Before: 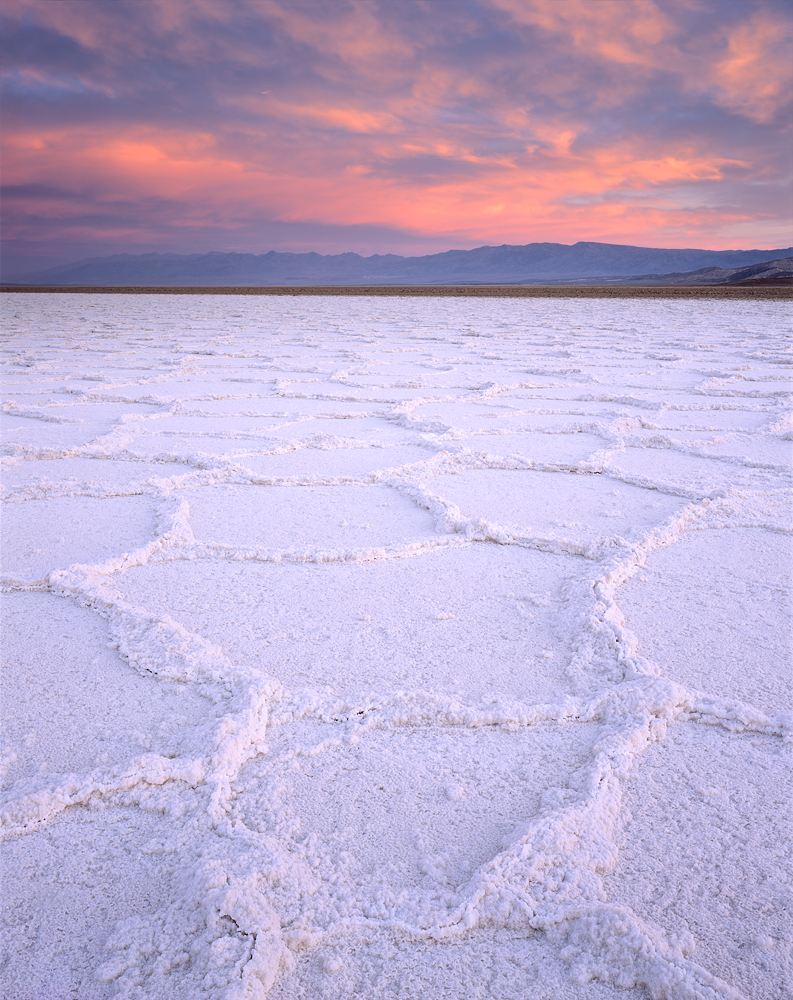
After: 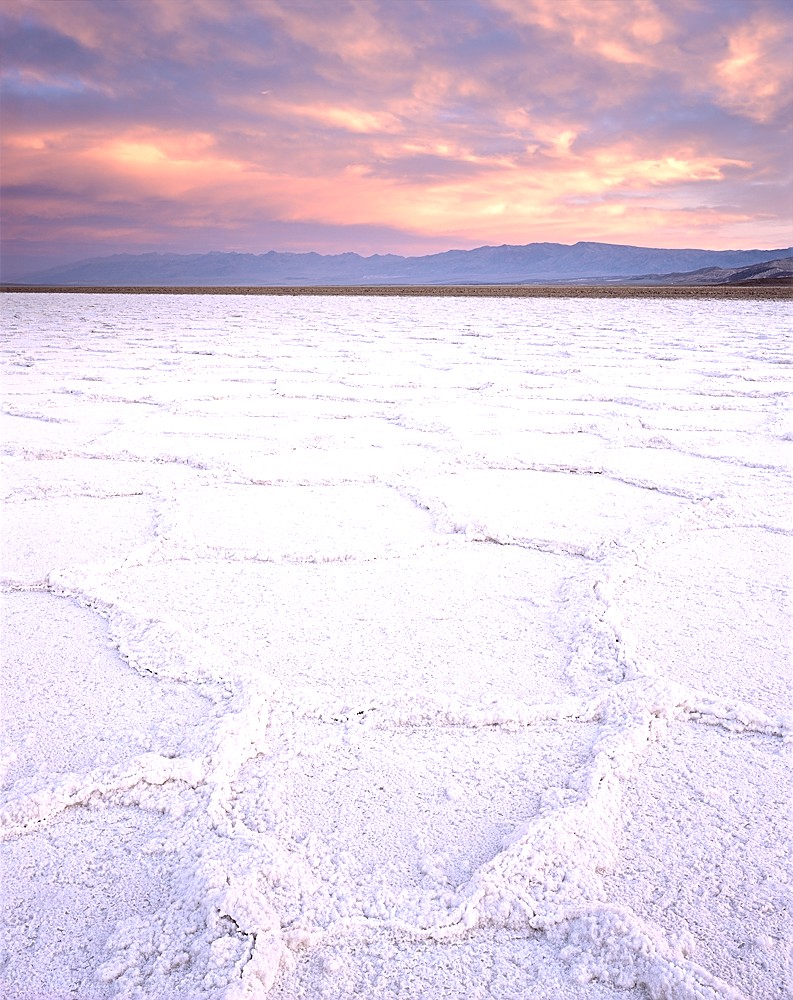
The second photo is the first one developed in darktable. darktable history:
exposure: black level correction 0, exposure 0.5 EV, compensate exposure bias true, compensate highlight preservation false
sharpen: on, module defaults
color zones: curves: ch0 [(0.018, 0.548) (0.197, 0.654) (0.425, 0.447) (0.605, 0.658) (0.732, 0.579)]; ch1 [(0.105, 0.531) (0.224, 0.531) (0.386, 0.39) (0.618, 0.456) (0.732, 0.456) (0.956, 0.421)]; ch2 [(0.039, 0.583) (0.215, 0.465) (0.399, 0.544) (0.465, 0.548) (0.614, 0.447) (0.724, 0.43) (0.882, 0.623) (0.956, 0.632)]
